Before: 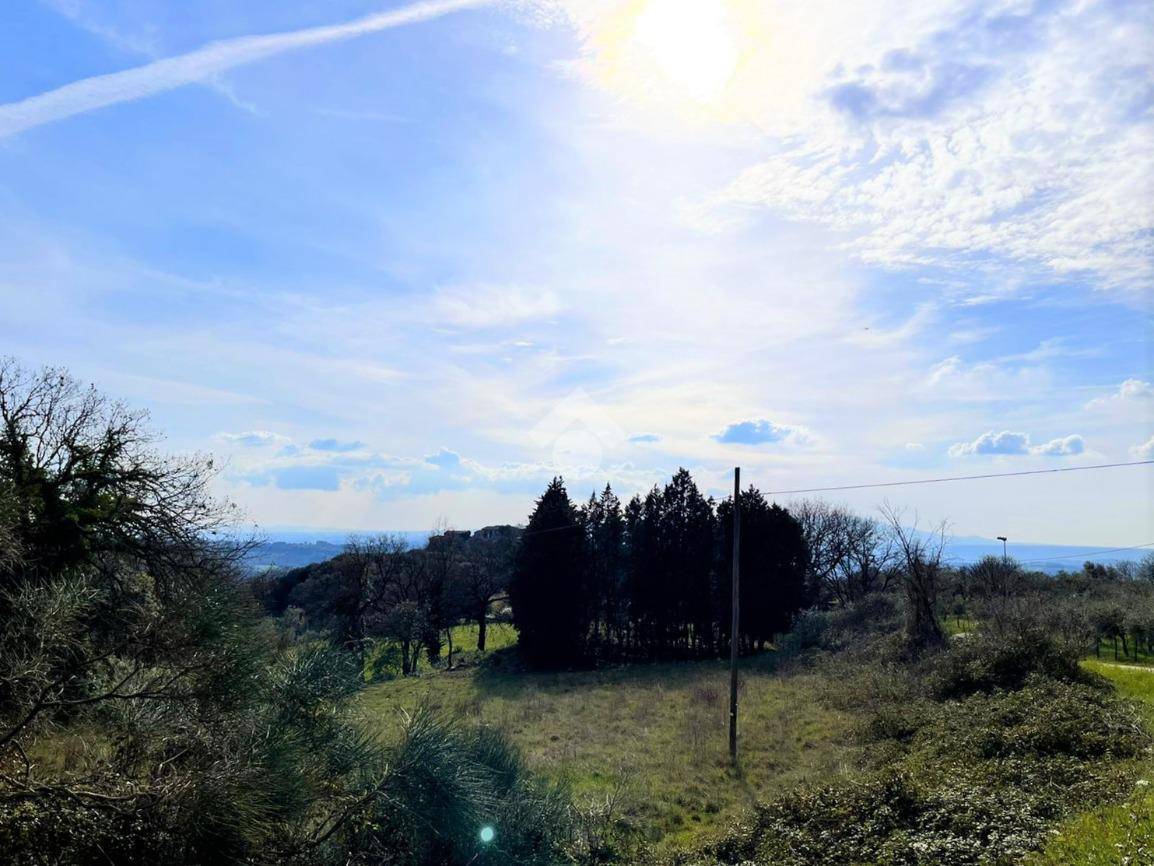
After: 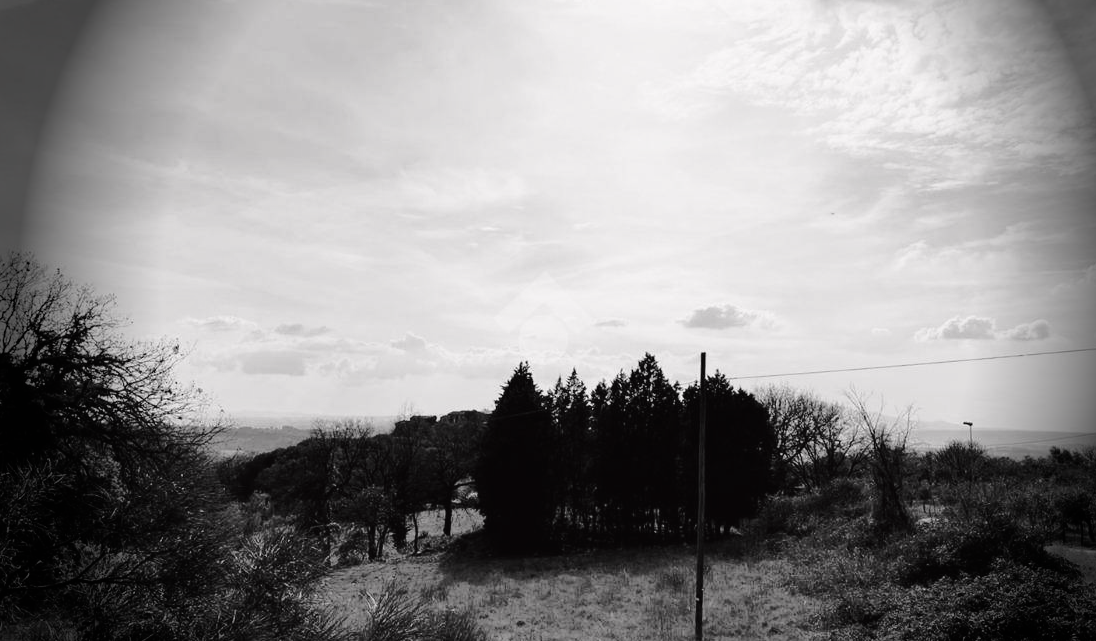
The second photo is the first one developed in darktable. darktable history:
contrast brightness saturation: saturation -1
vignetting: fall-off start 76.42%, fall-off radius 27.36%, brightness -0.872, center (0.037, -0.09), width/height ratio 0.971
tone curve: curves: ch0 [(0.003, 0.015) (0.104, 0.07) (0.239, 0.201) (0.327, 0.317) (0.401, 0.443) (0.495, 0.55) (0.65, 0.68) (0.832, 0.858) (1, 0.977)]; ch1 [(0, 0) (0.161, 0.092) (0.35, 0.33) (0.379, 0.401) (0.447, 0.476) (0.495, 0.499) (0.515, 0.518) (0.55, 0.557) (0.621, 0.615) (0.718, 0.734) (1, 1)]; ch2 [(0, 0) (0.359, 0.372) (0.437, 0.437) (0.502, 0.501) (0.534, 0.537) (0.599, 0.586) (1, 1)], color space Lab, independent channels, preserve colors none
crop and rotate: left 2.991%, top 13.302%, right 1.981%, bottom 12.636%
